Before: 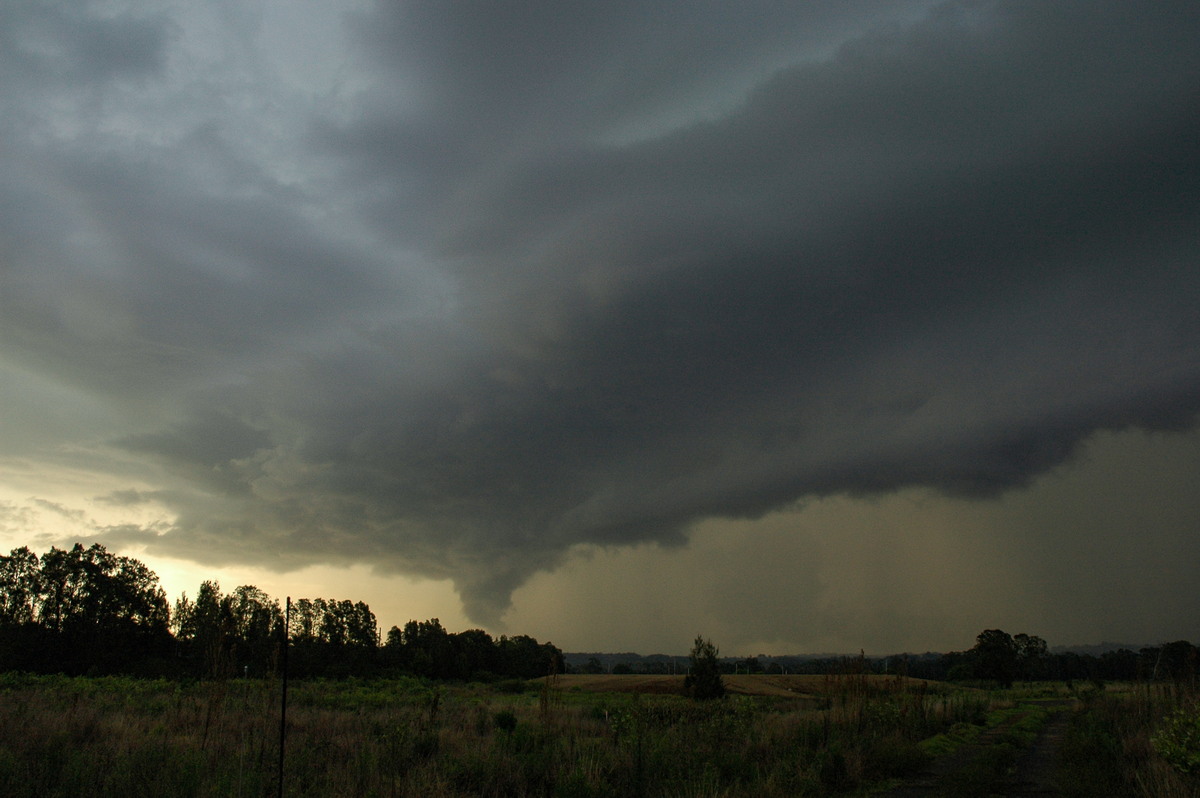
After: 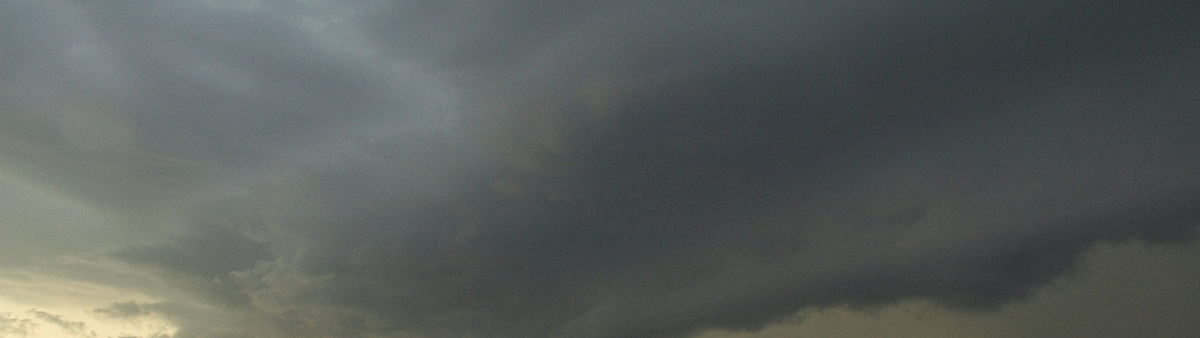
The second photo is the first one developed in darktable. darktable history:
crop and rotate: top 23.682%, bottom 33.896%
exposure: black level correction -0.015, compensate exposure bias true, compensate highlight preservation false
sharpen: on, module defaults
levels: levels [0, 0.498, 1]
